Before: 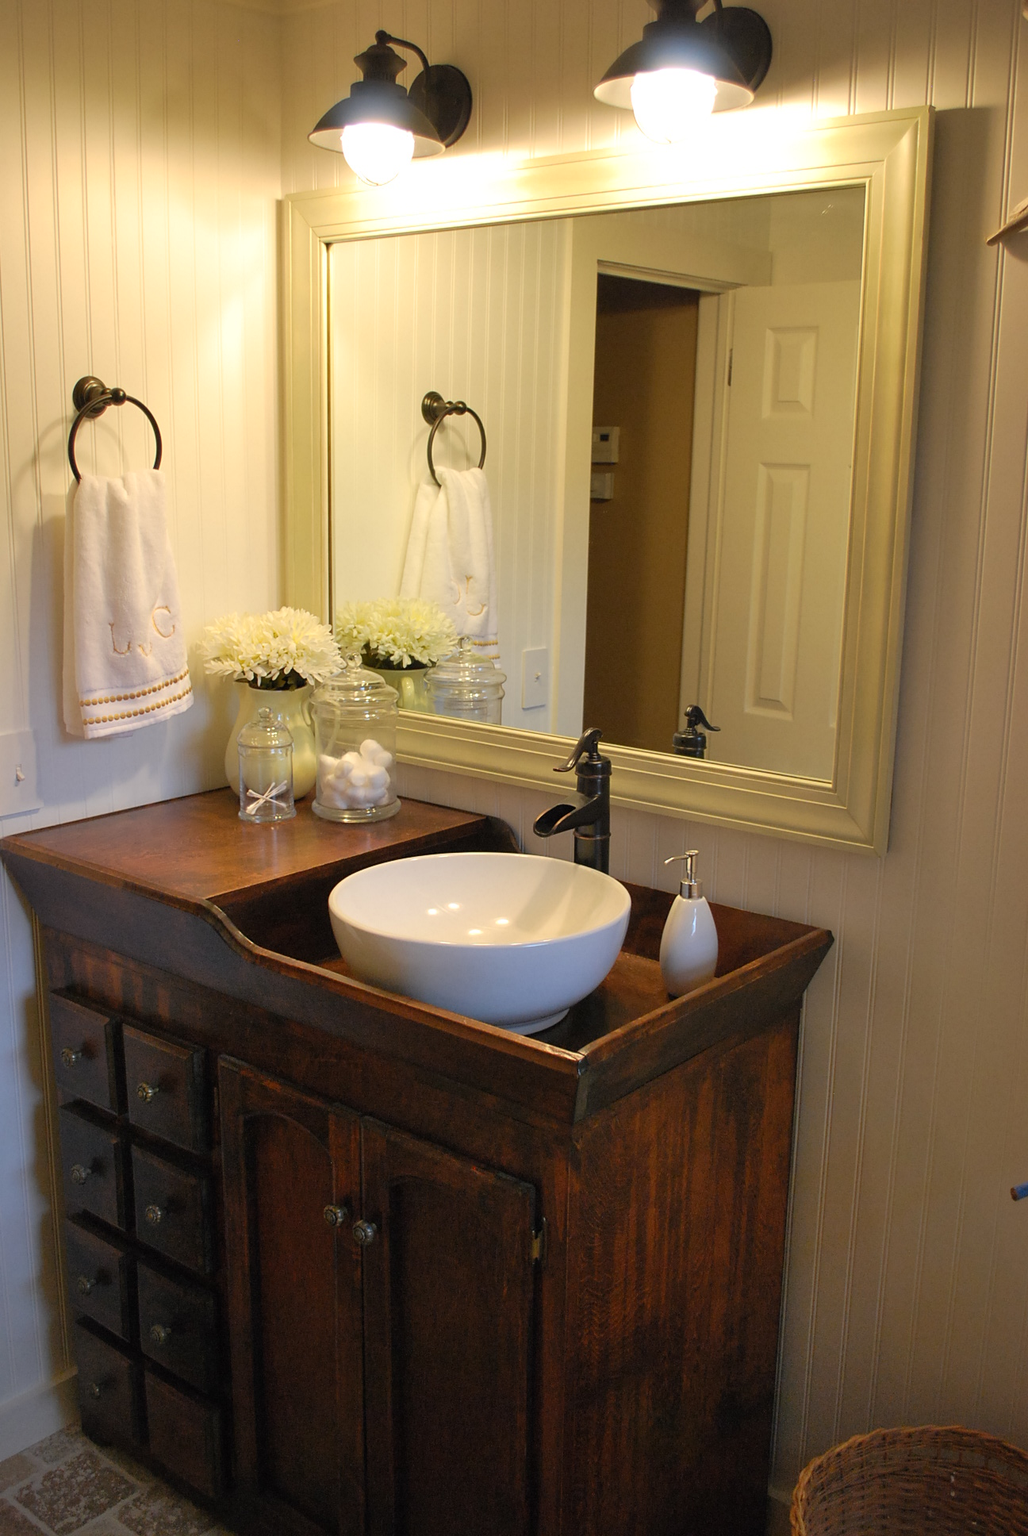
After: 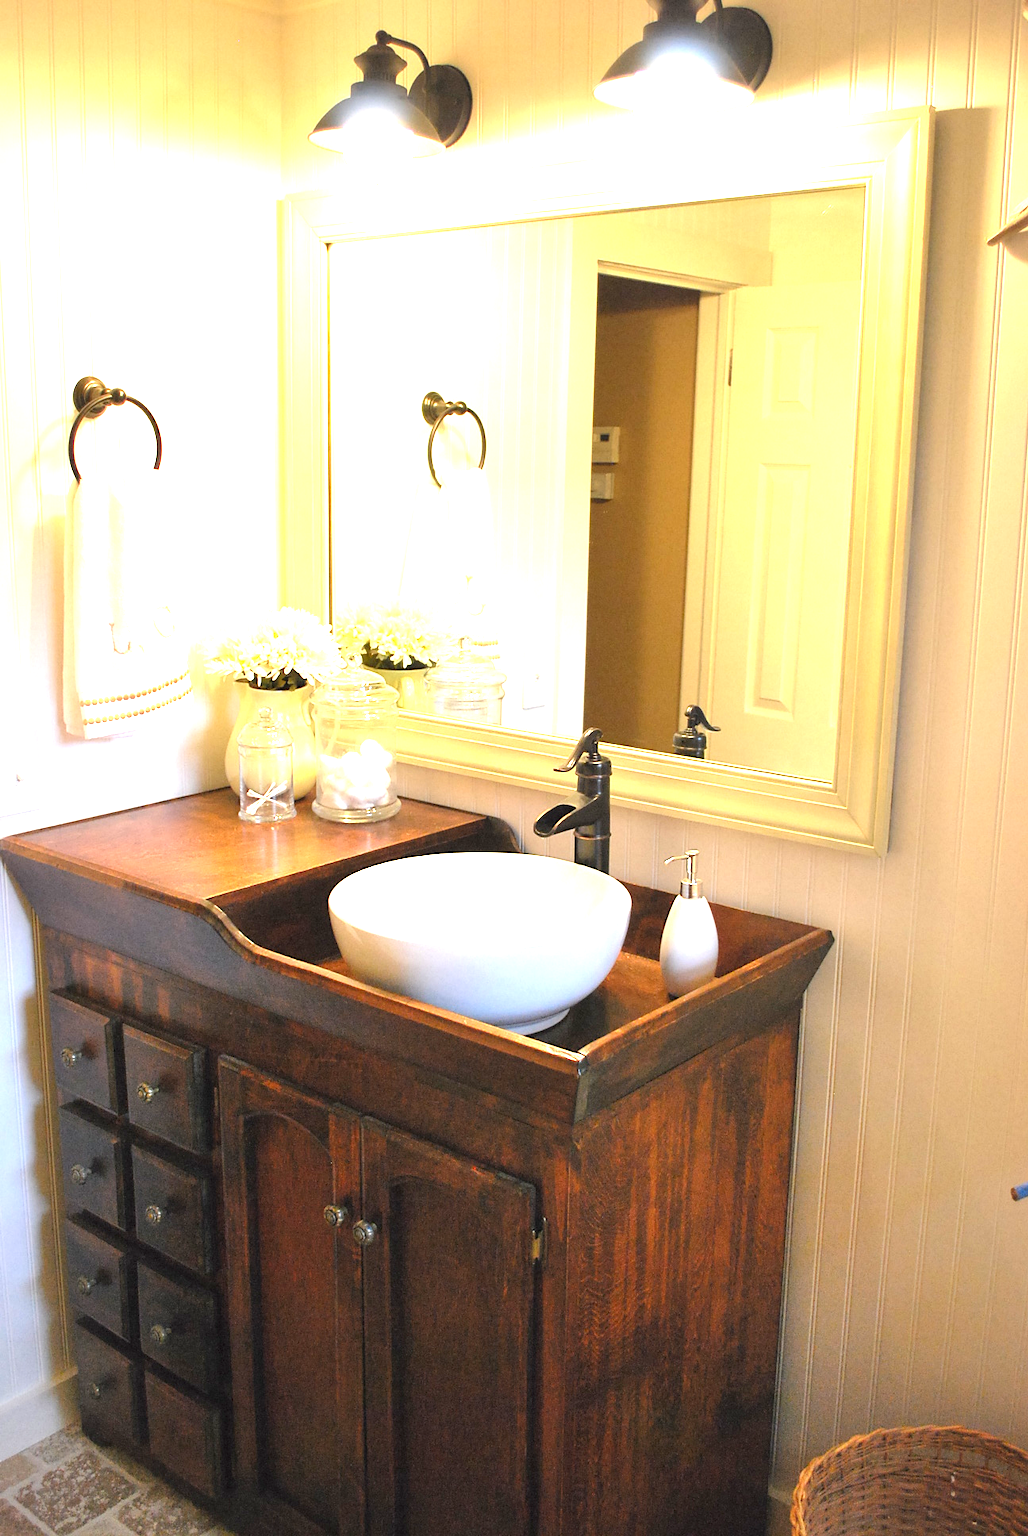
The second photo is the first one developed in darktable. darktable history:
exposure: black level correction 0, exposure 1.988 EV, compensate exposure bias true, compensate highlight preservation false
